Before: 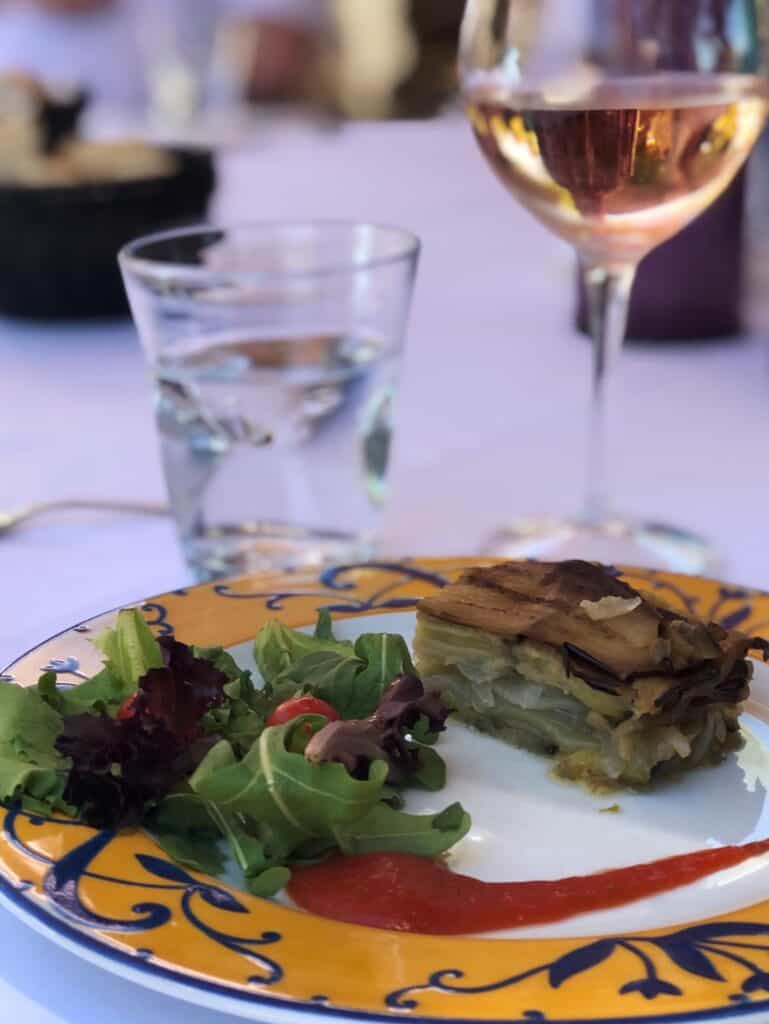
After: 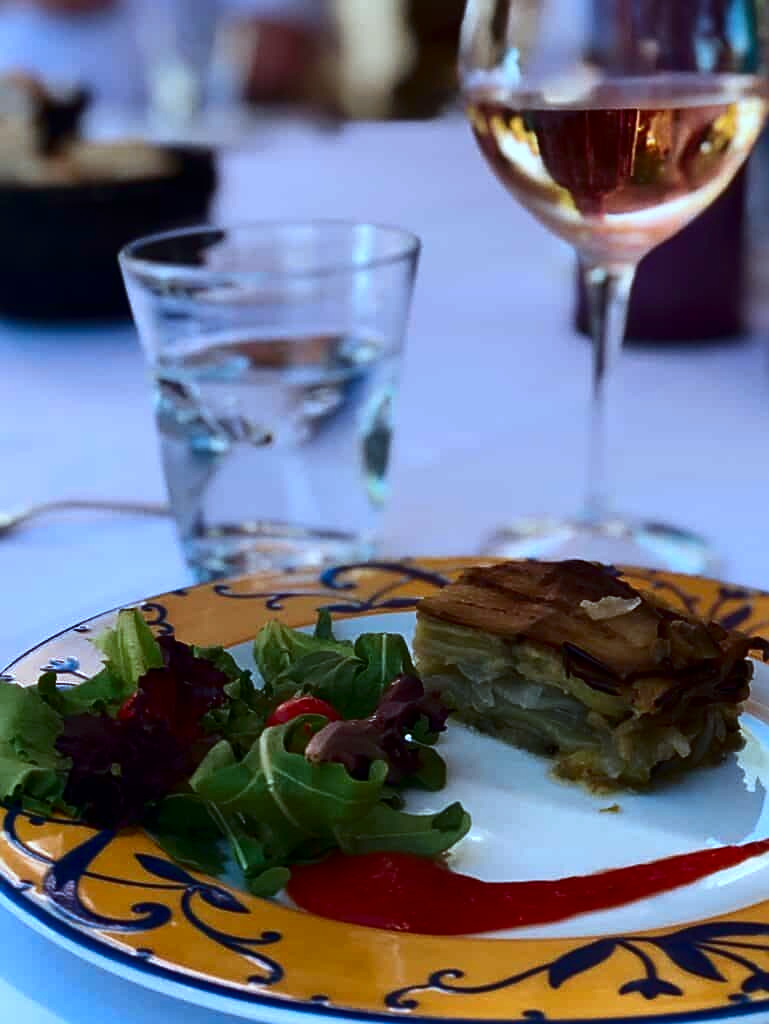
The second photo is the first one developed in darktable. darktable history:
contrast brightness saturation: contrast 0.134, brightness -0.235, saturation 0.135
sharpen: on, module defaults
exposure: exposure 0.028 EV, compensate exposure bias true, compensate highlight preservation false
color correction: highlights a* -9.67, highlights b* -21.38
